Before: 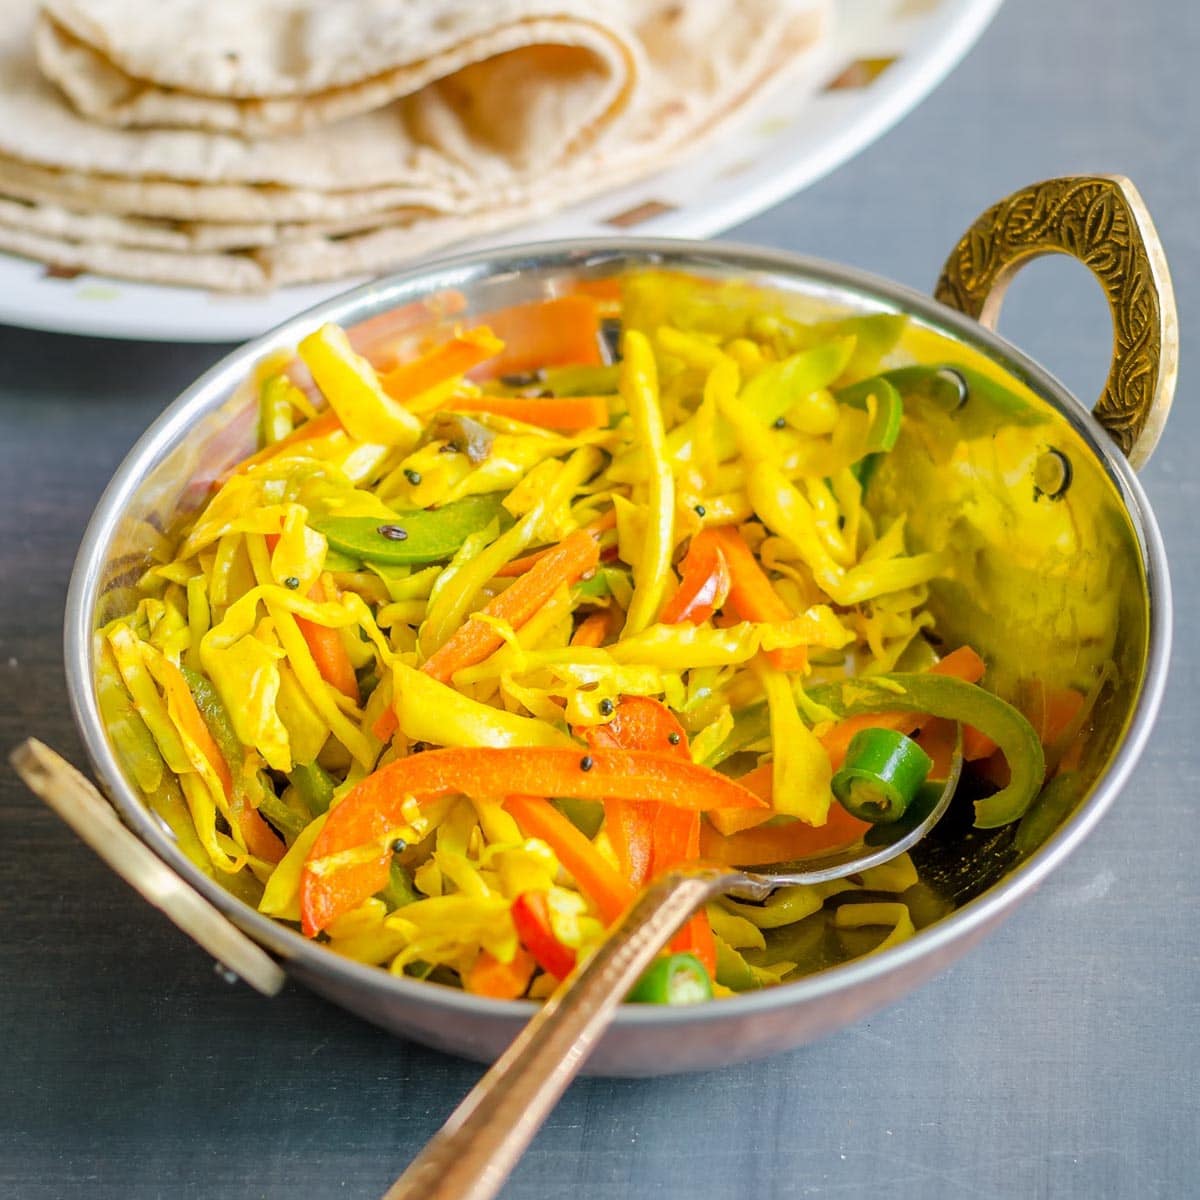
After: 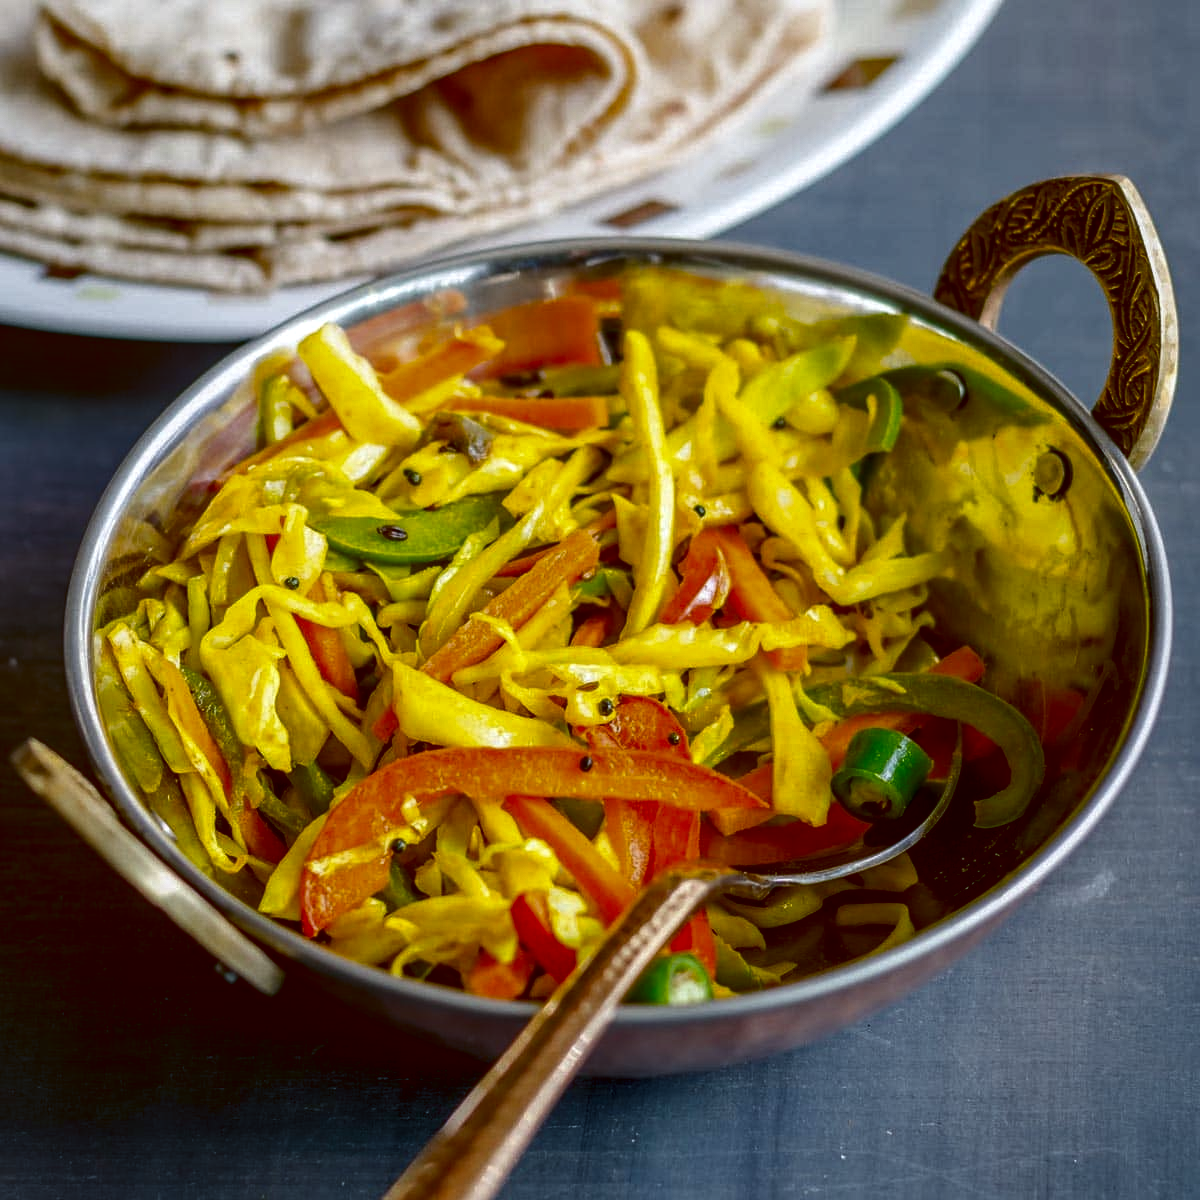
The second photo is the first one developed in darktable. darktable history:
color balance: lift [1, 1.015, 1.004, 0.985], gamma [1, 0.958, 0.971, 1.042], gain [1, 0.956, 0.977, 1.044]
contrast brightness saturation: brightness -0.52
local contrast: on, module defaults
